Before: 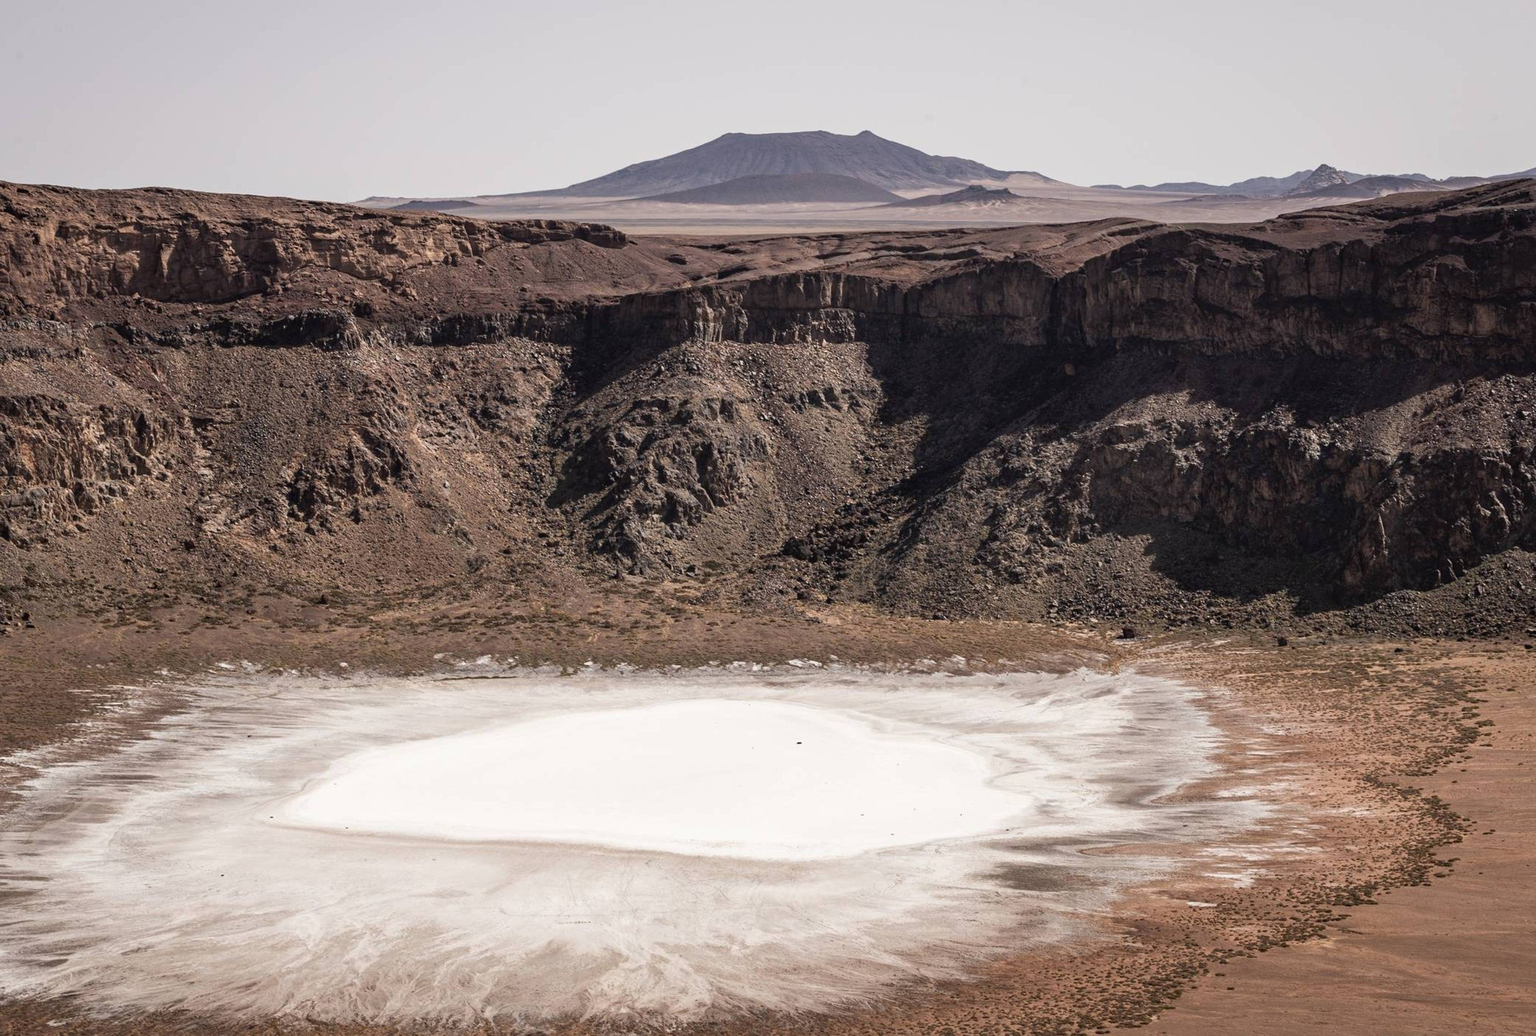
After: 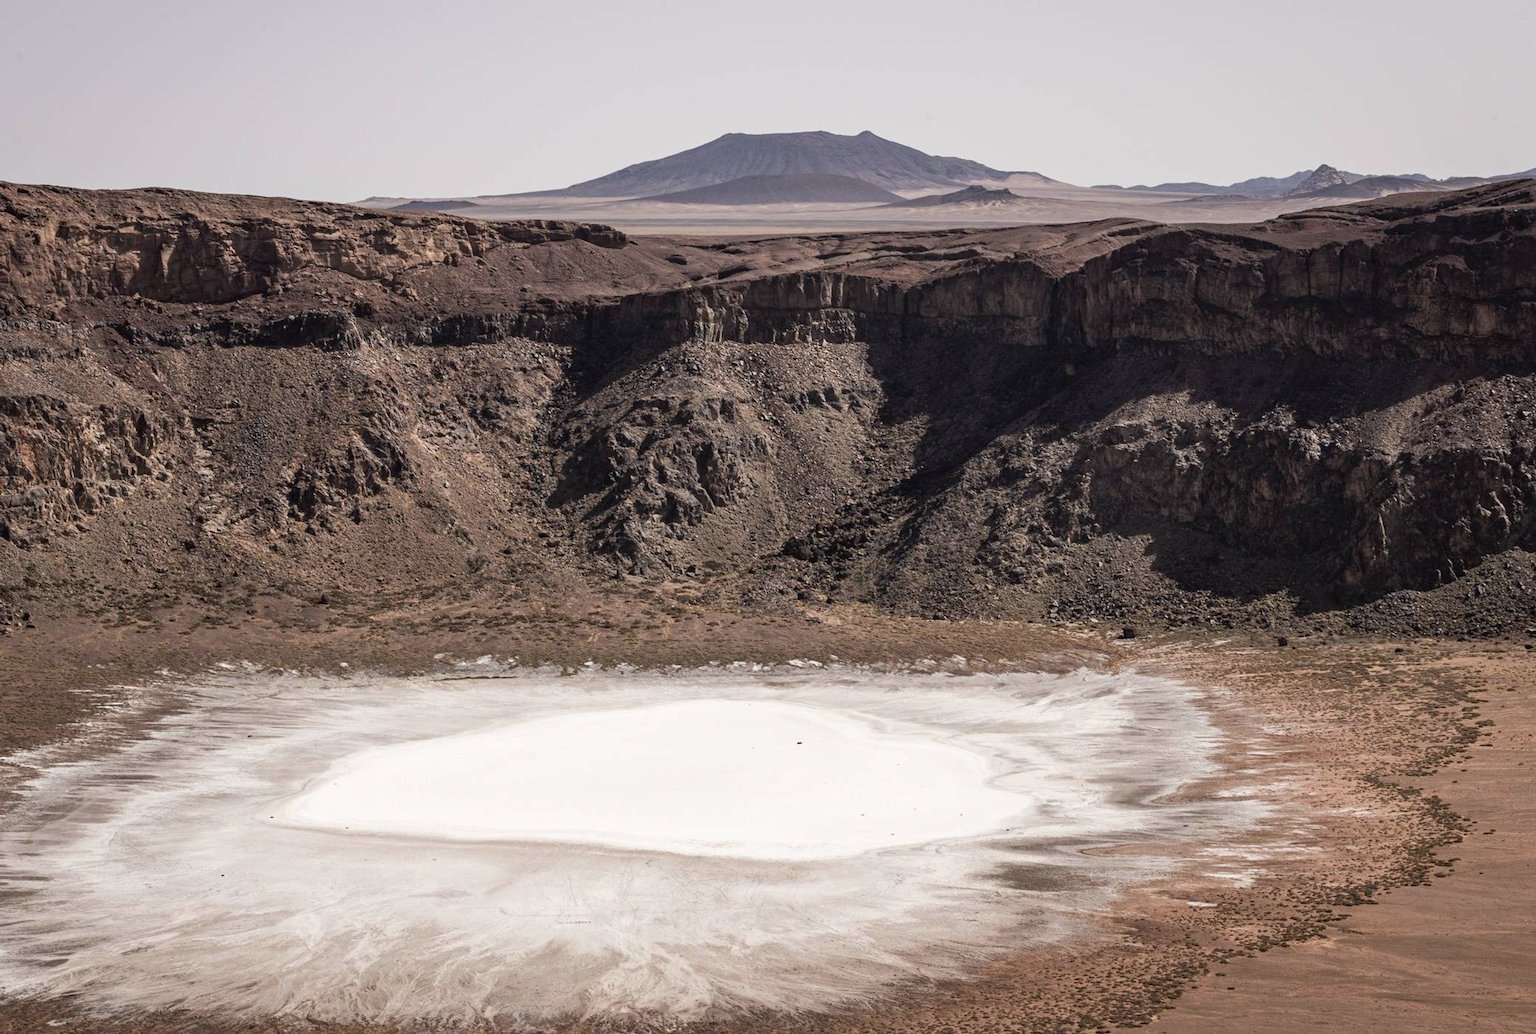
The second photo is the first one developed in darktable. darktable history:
tone equalizer: edges refinement/feathering 500, mask exposure compensation -1.57 EV, preserve details no
color zones: curves: ch1 [(0, 0.469) (0.01, 0.469) (0.12, 0.446) (0.248, 0.469) (0.5, 0.5) (0.748, 0.5) (0.99, 0.469) (1, 0.469)]
crop: bottom 0.062%
